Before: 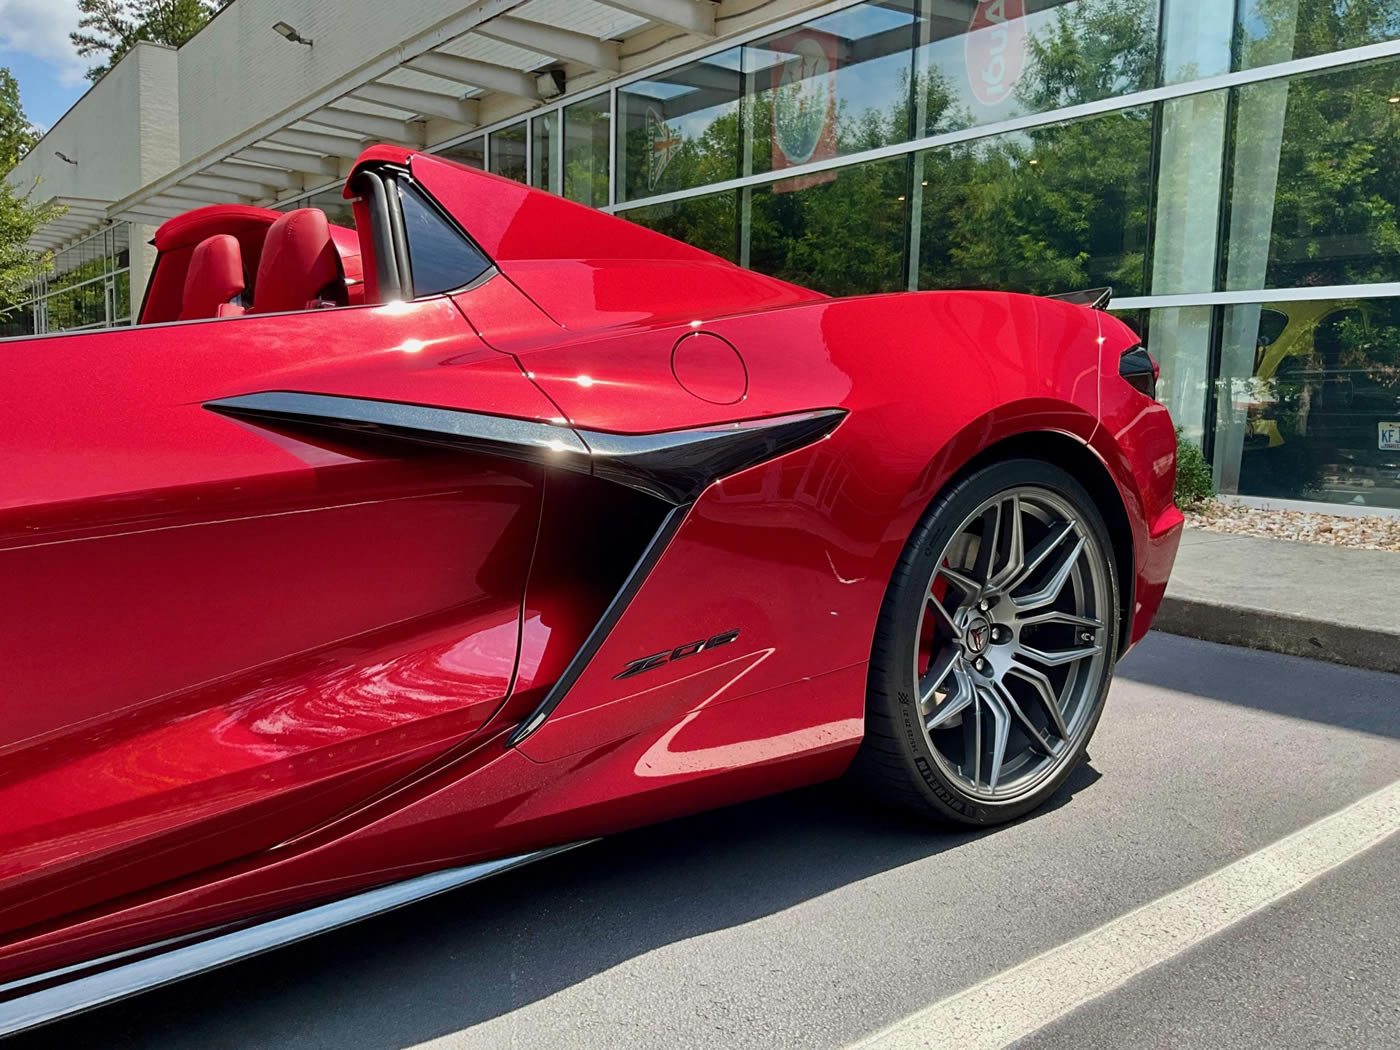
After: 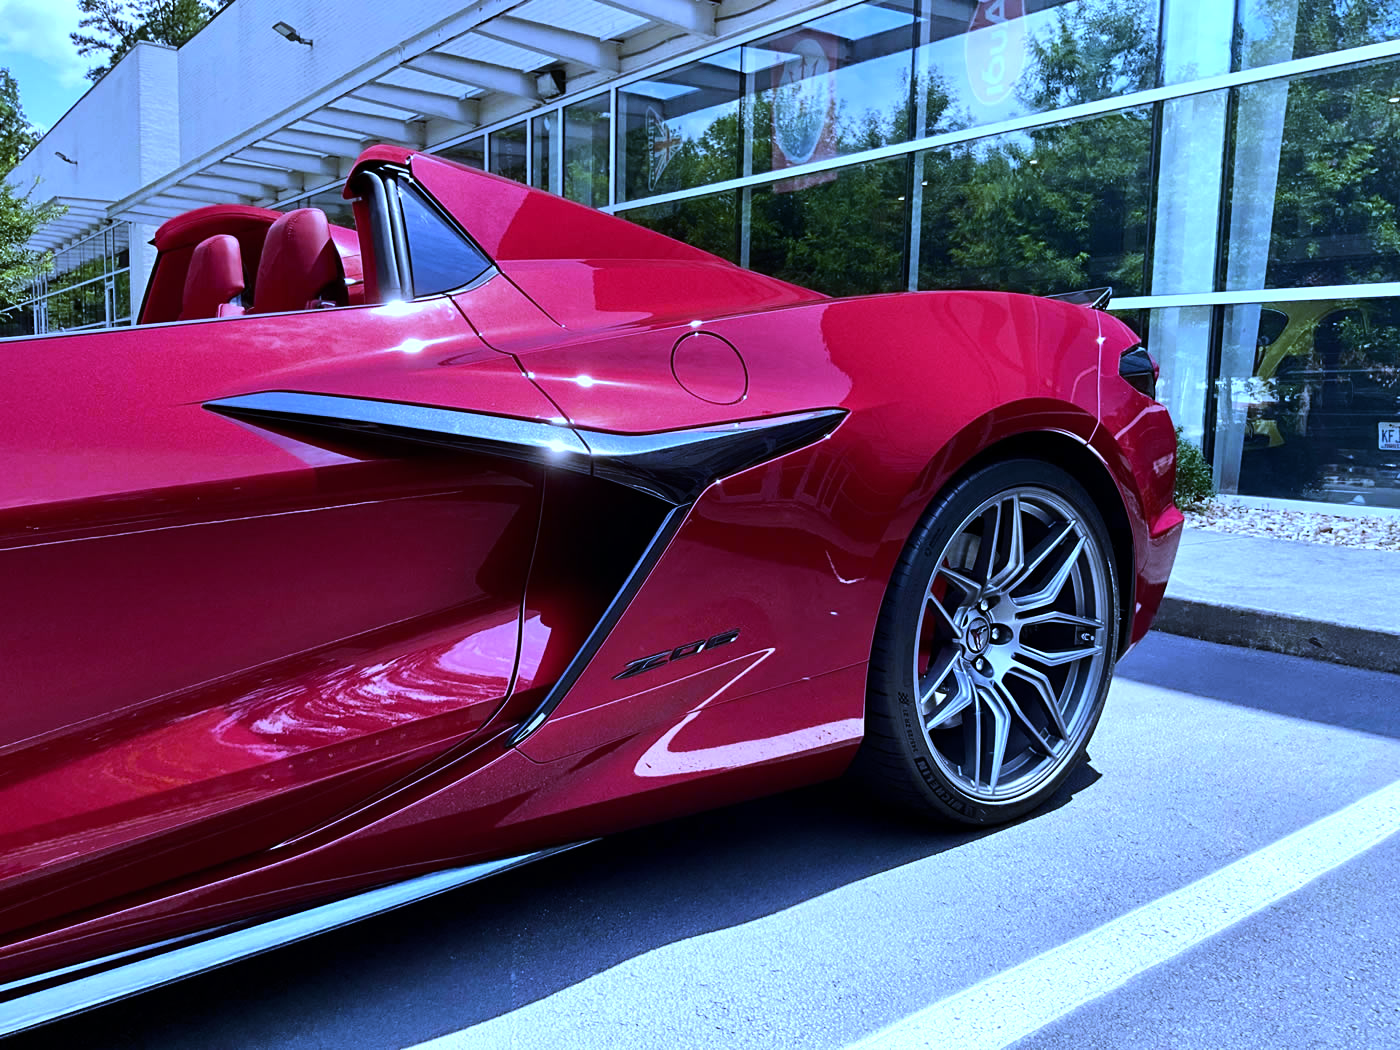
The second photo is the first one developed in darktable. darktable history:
white balance: red 0.766, blue 1.537
tone equalizer: -8 EV -0.75 EV, -7 EV -0.7 EV, -6 EV -0.6 EV, -5 EV -0.4 EV, -3 EV 0.4 EV, -2 EV 0.6 EV, -1 EV 0.7 EV, +0 EV 0.75 EV, edges refinement/feathering 500, mask exposure compensation -1.57 EV, preserve details no
